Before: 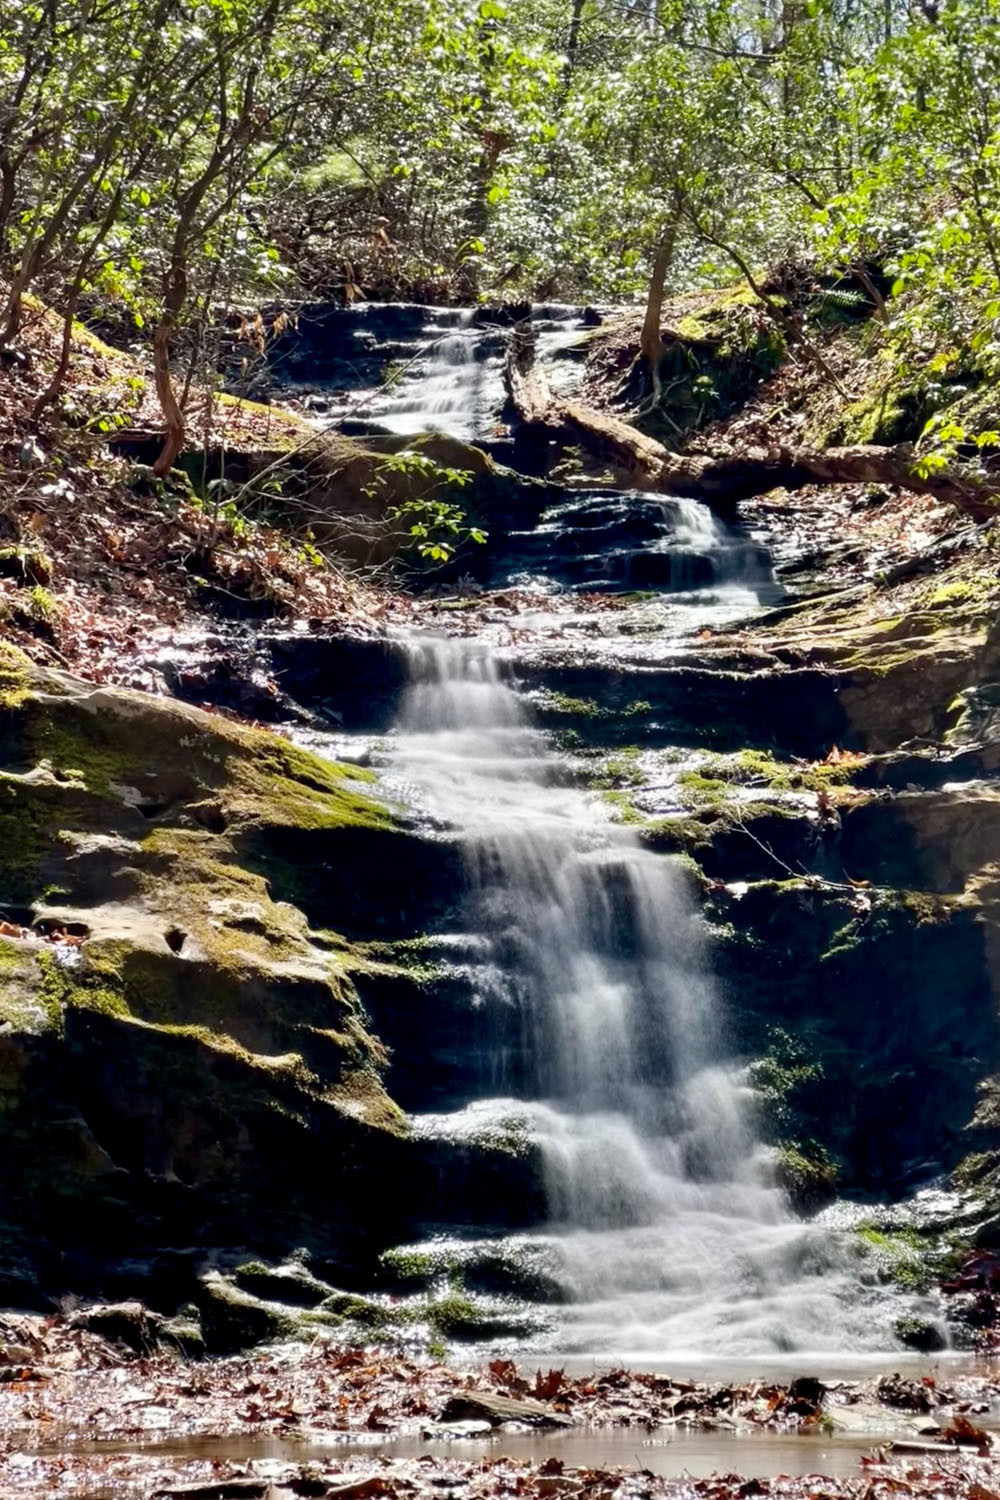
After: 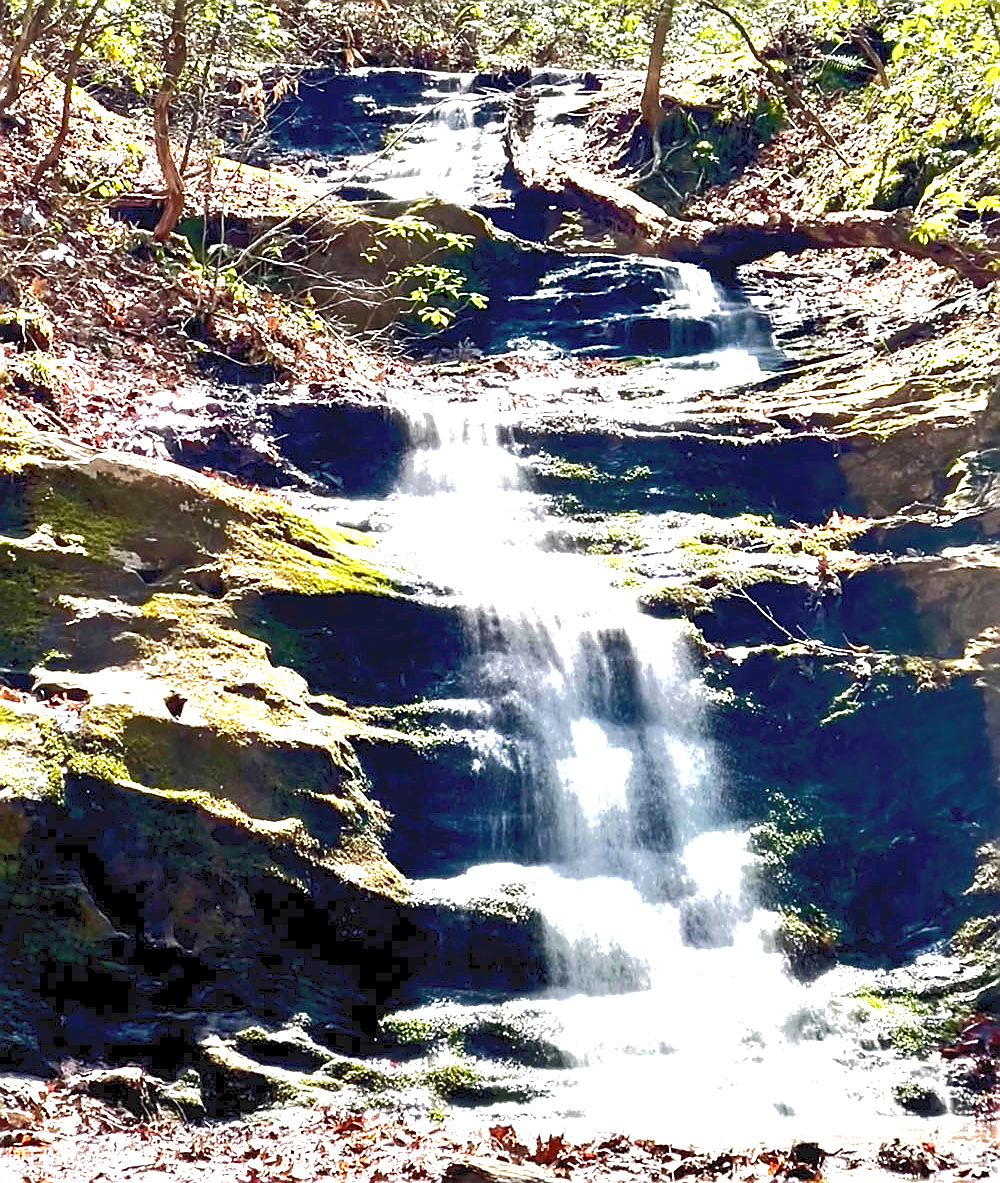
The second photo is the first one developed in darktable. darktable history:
tone equalizer: -8 EV 0.217 EV, -7 EV 0.431 EV, -6 EV 0.381 EV, -5 EV 0.284 EV, -3 EV -0.246 EV, -2 EV -0.393 EV, -1 EV -0.401 EV, +0 EV -0.22 EV
tone curve: curves: ch0 [(0, 0) (0.003, 0.08) (0.011, 0.088) (0.025, 0.104) (0.044, 0.122) (0.069, 0.141) (0.1, 0.161) (0.136, 0.181) (0.177, 0.209) (0.224, 0.246) (0.277, 0.293) (0.335, 0.343) (0.399, 0.399) (0.468, 0.464) (0.543, 0.54) (0.623, 0.616) (0.709, 0.694) (0.801, 0.757) (0.898, 0.821) (1, 1)], color space Lab, independent channels, preserve colors none
sharpen: radius 1.355, amount 1.252, threshold 0.761
exposure: exposure 2.007 EV, compensate highlight preservation false
crop and rotate: top 15.721%, bottom 5.394%
